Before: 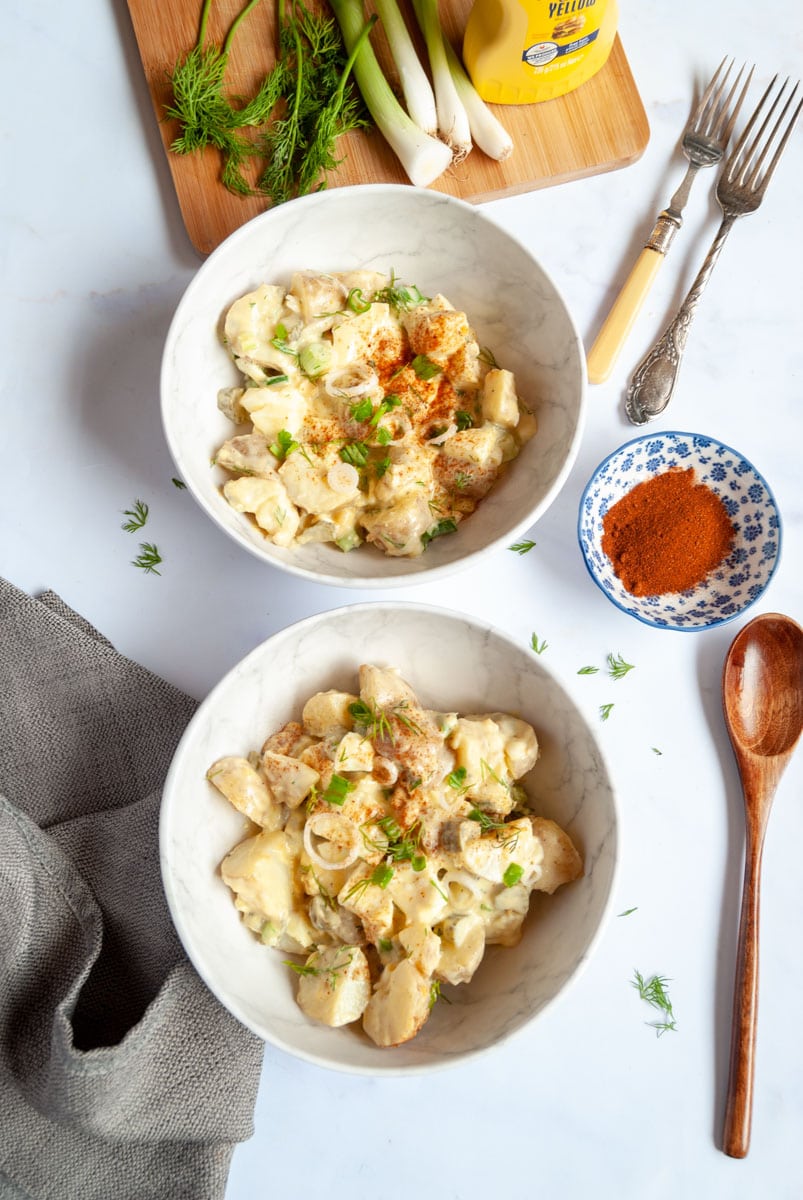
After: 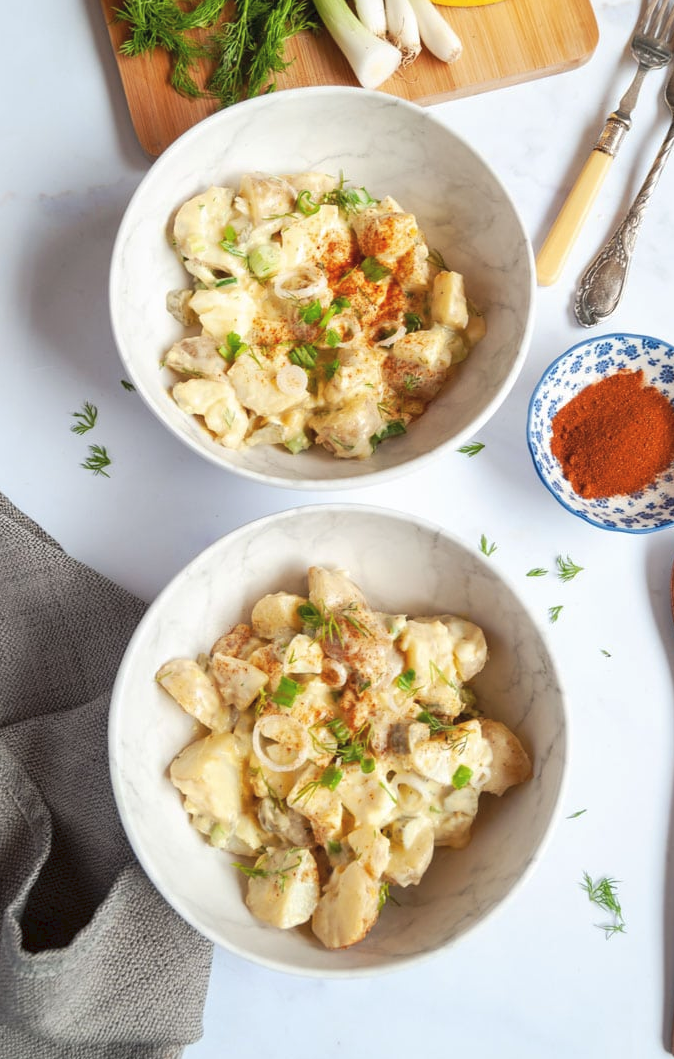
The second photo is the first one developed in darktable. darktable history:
crop: left 6.446%, top 8.188%, right 9.538%, bottom 3.548%
tone curve: curves: ch0 [(0, 0) (0.003, 0.04) (0.011, 0.053) (0.025, 0.077) (0.044, 0.104) (0.069, 0.127) (0.1, 0.15) (0.136, 0.177) (0.177, 0.215) (0.224, 0.254) (0.277, 0.3) (0.335, 0.355) (0.399, 0.41) (0.468, 0.477) (0.543, 0.554) (0.623, 0.636) (0.709, 0.72) (0.801, 0.804) (0.898, 0.892) (1, 1)], preserve colors none
